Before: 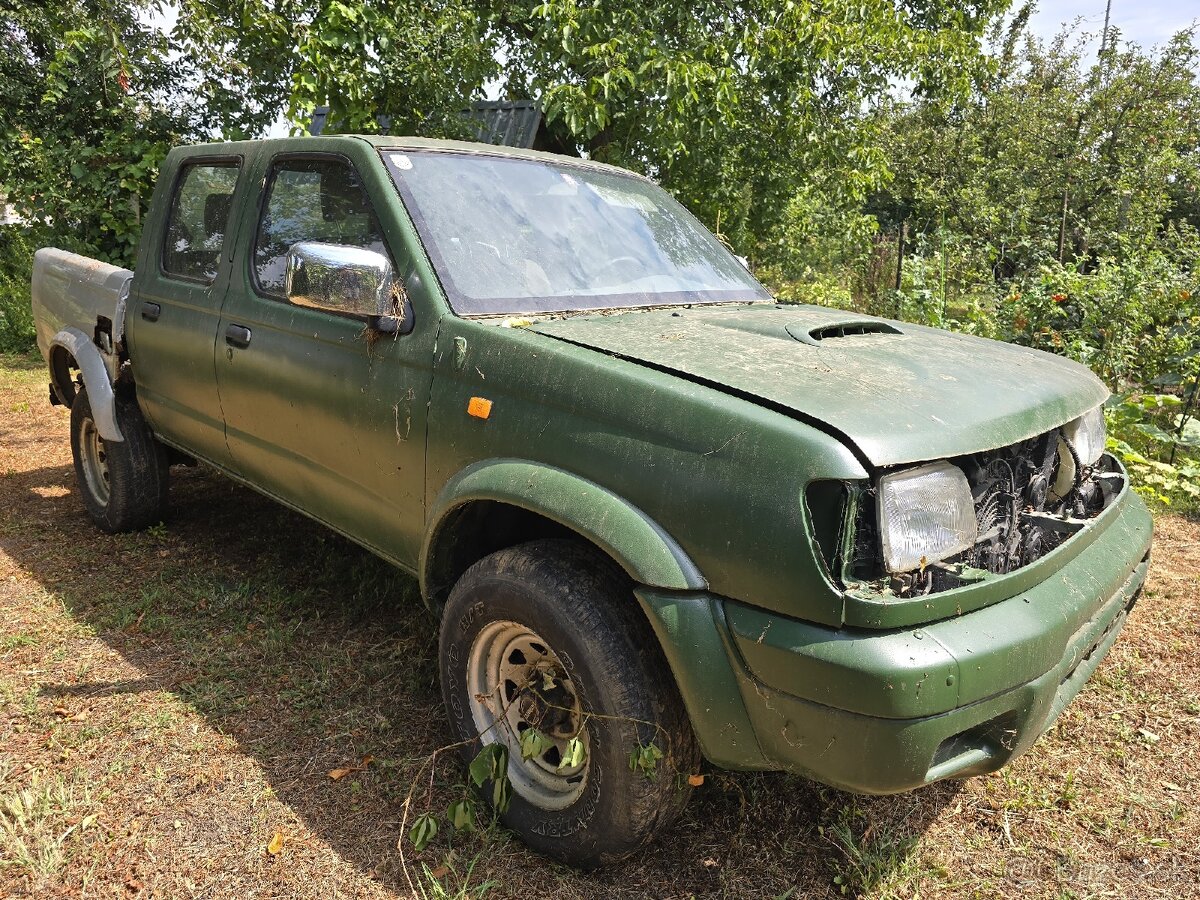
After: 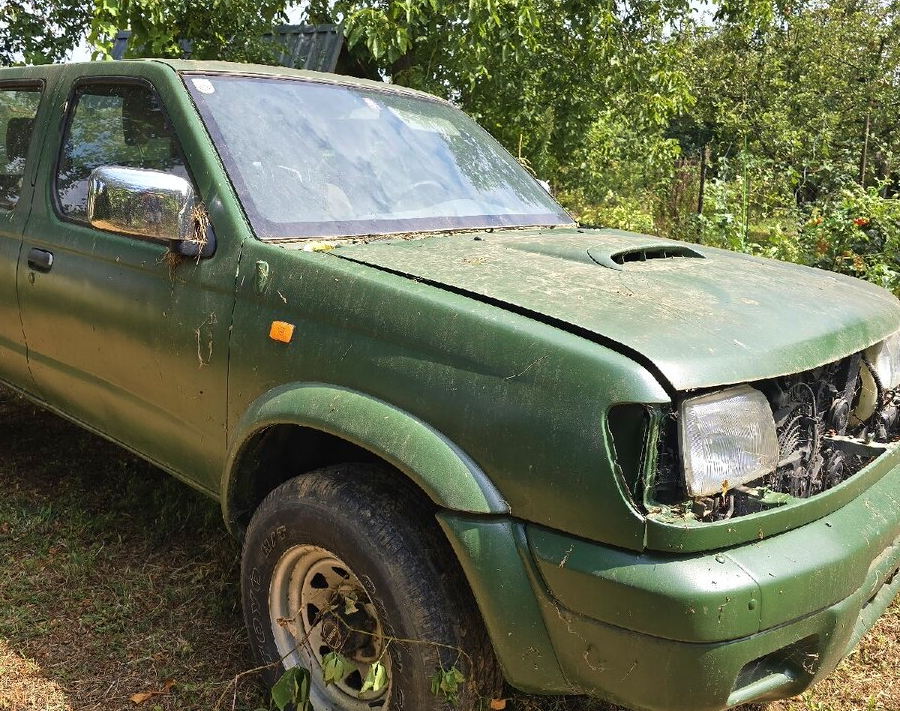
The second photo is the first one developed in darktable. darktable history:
velvia: on, module defaults
crop: left 16.566%, top 8.449%, right 8.362%, bottom 12.509%
